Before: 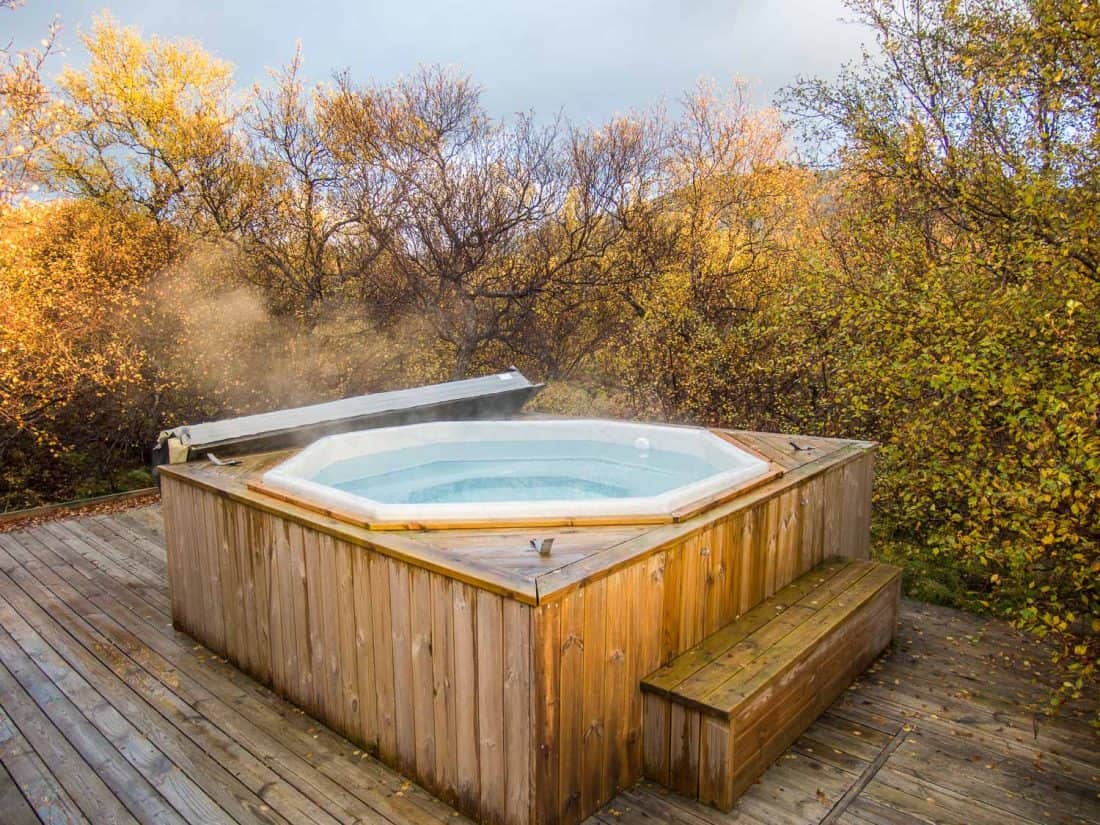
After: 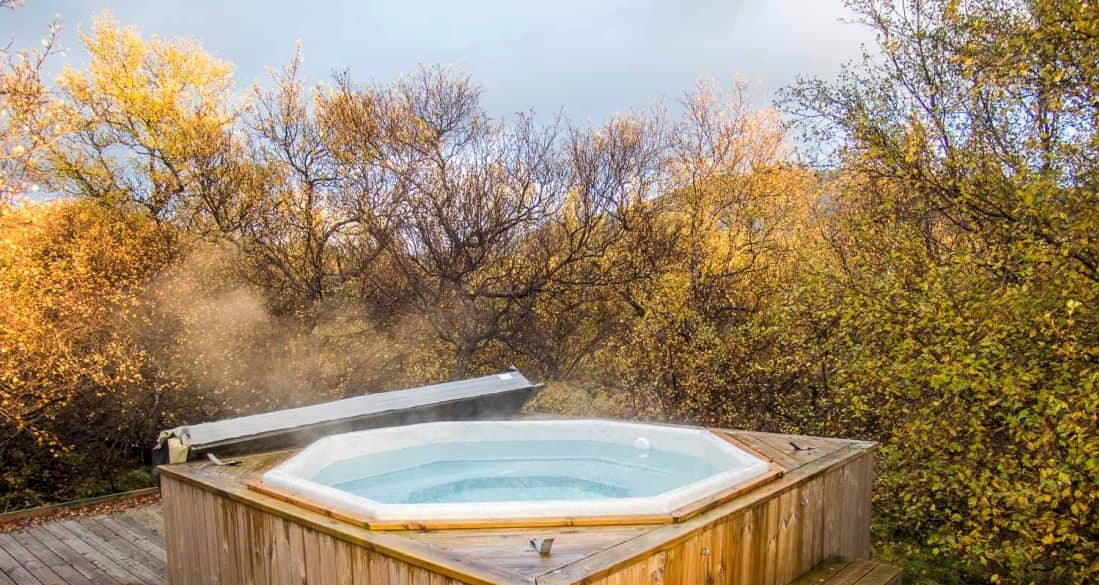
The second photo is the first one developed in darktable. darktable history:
levels: levels [0.026, 0.507, 0.987]
crop: right 0.001%, bottom 29.006%
